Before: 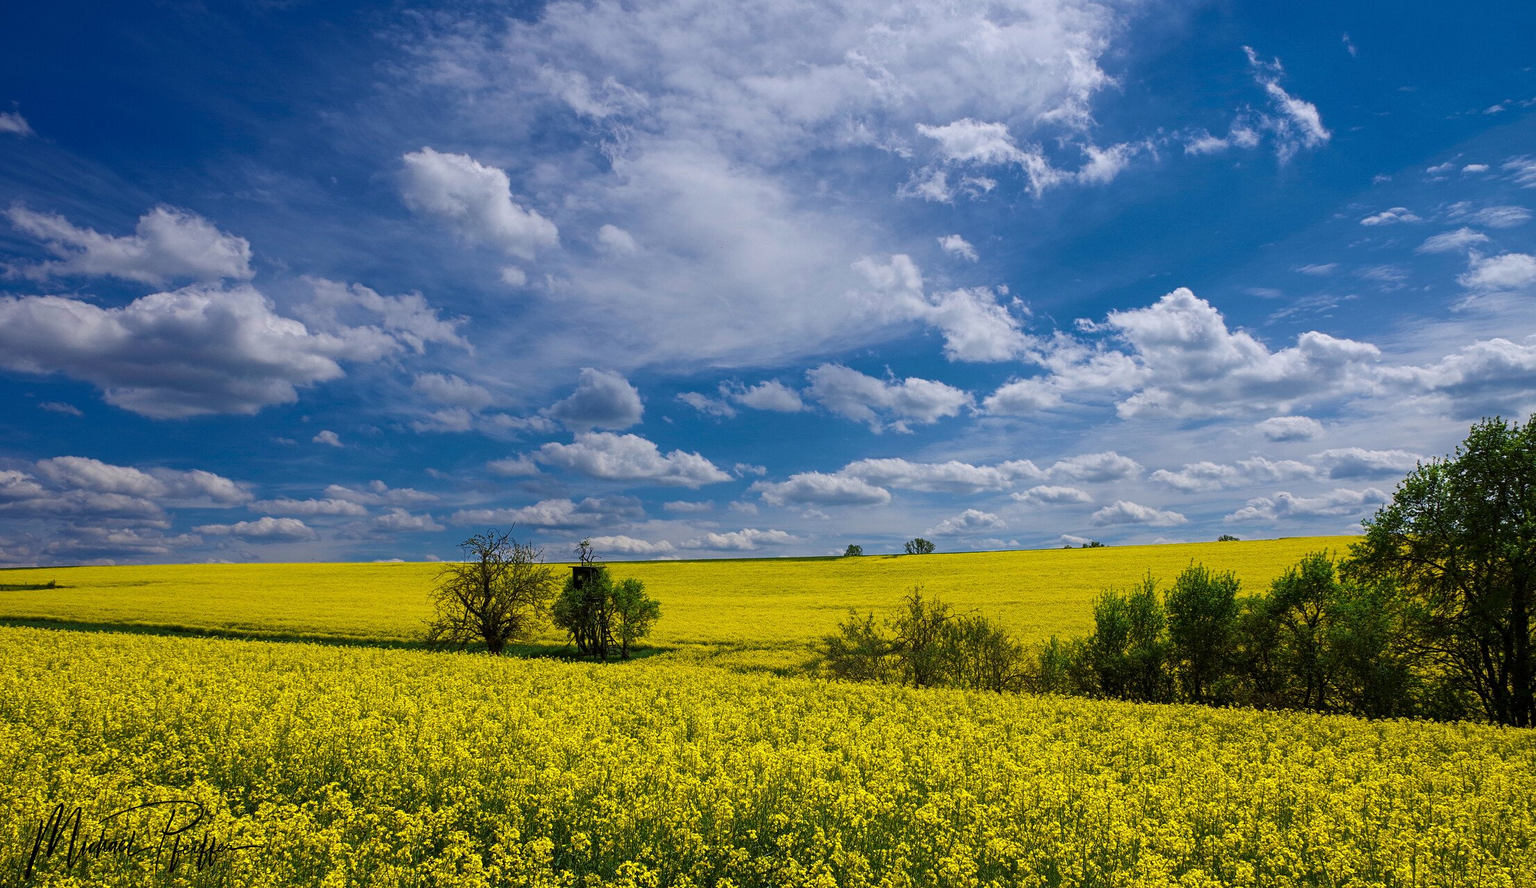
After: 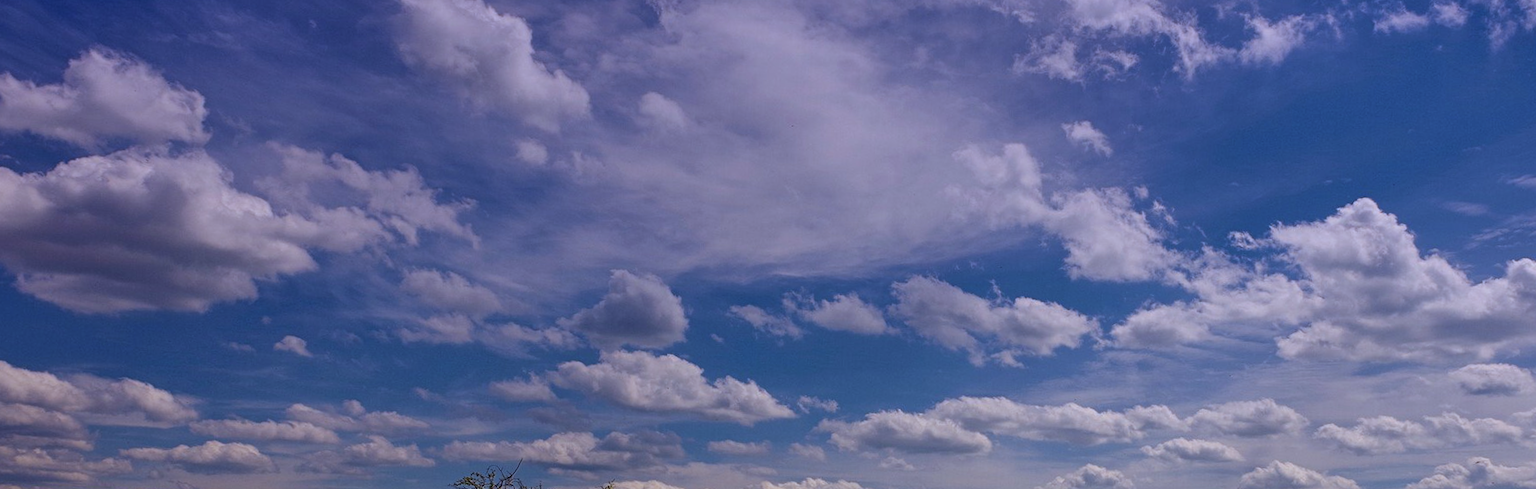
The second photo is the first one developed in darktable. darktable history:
rgb levels: mode RGB, independent channels, levels [[0, 0.5, 1], [0, 0.521, 1], [0, 0.536, 1]]
rotate and perspective: rotation 2.17°, automatic cropping off
graduated density: hue 238.83°, saturation 50%
crop: left 7.036%, top 18.398%, right 14.379%, bottom 40.043%
shadows and highlights: low approximation 0.01, soften with gaussian
